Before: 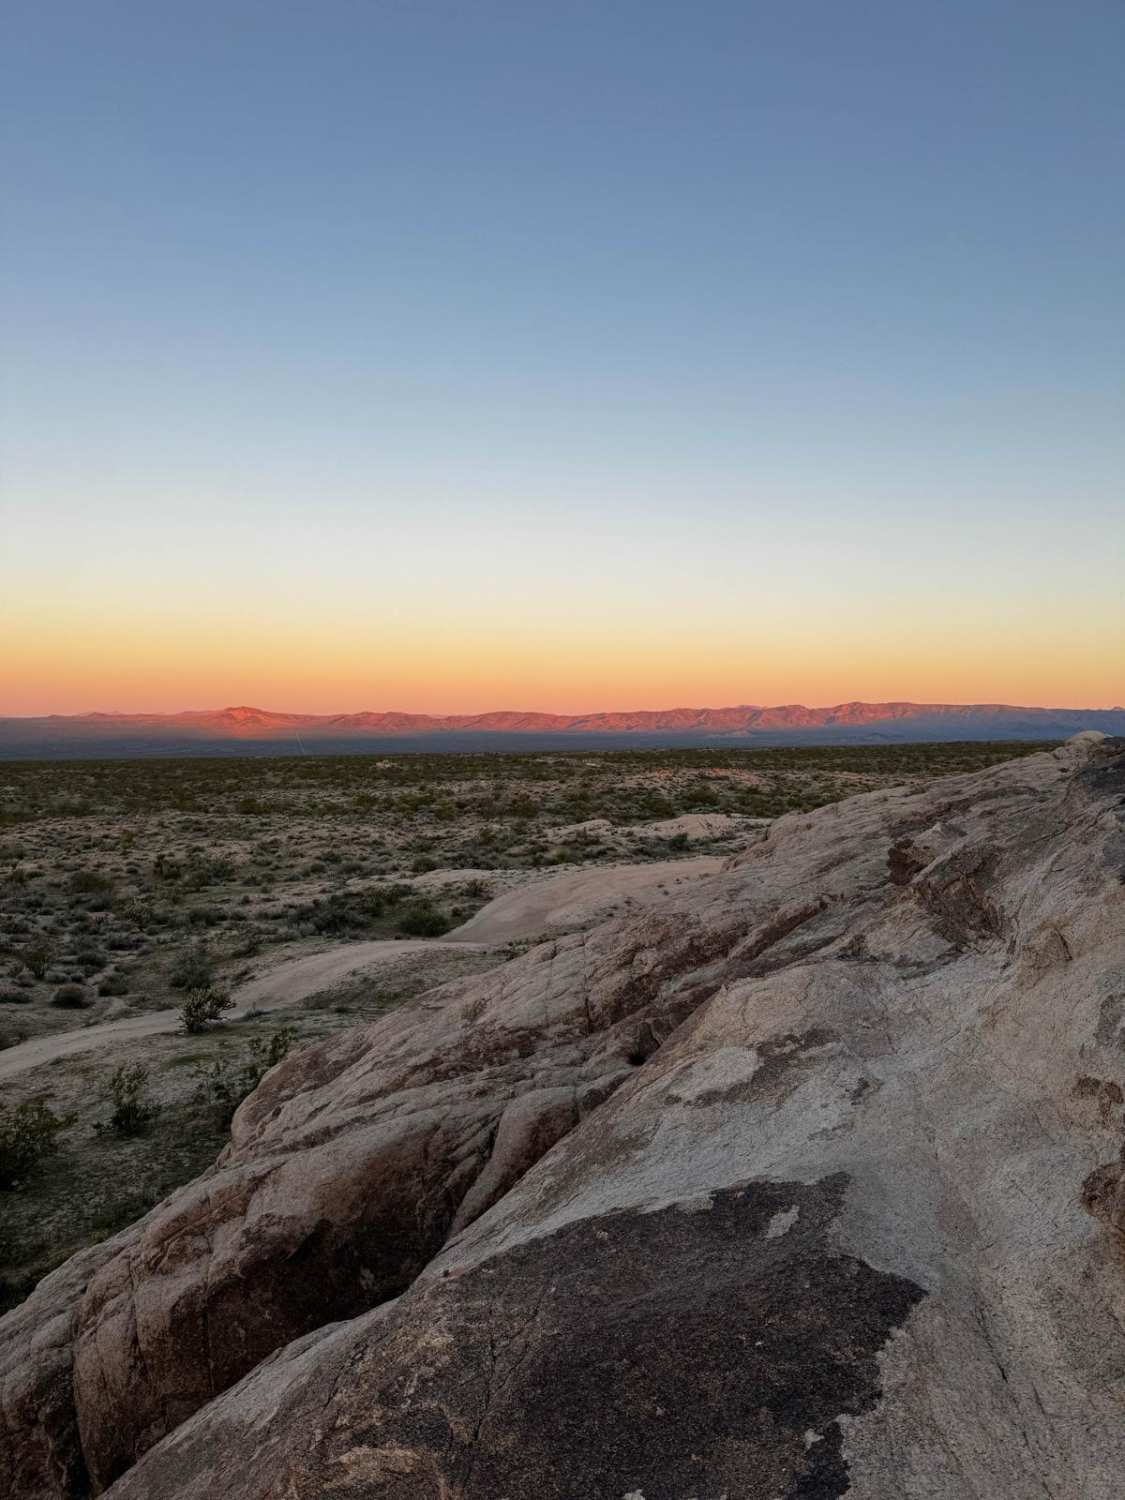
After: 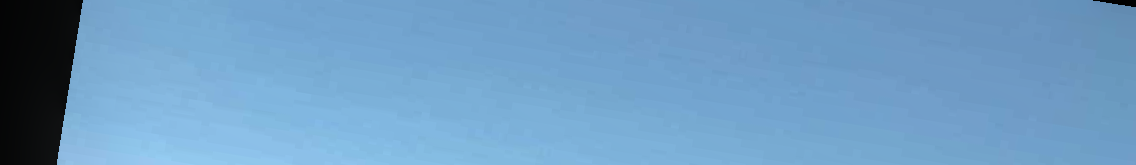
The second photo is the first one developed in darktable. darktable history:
color correction: highlights a* -12.64, highlights b* -18.1, saturation 0.7
crop and rotate: left 9.644%, top 9.491%, right 6.021%, bottom 80.509%
exposure: black level correction 0, exposure 0.7 EV, compensate exposure bias true, compensate highlight preservation false
shadows and highlights: on, module defaults
rotate and perspective: rotation 9.12°, automatic cropping off
local contrast: on, module defaults
